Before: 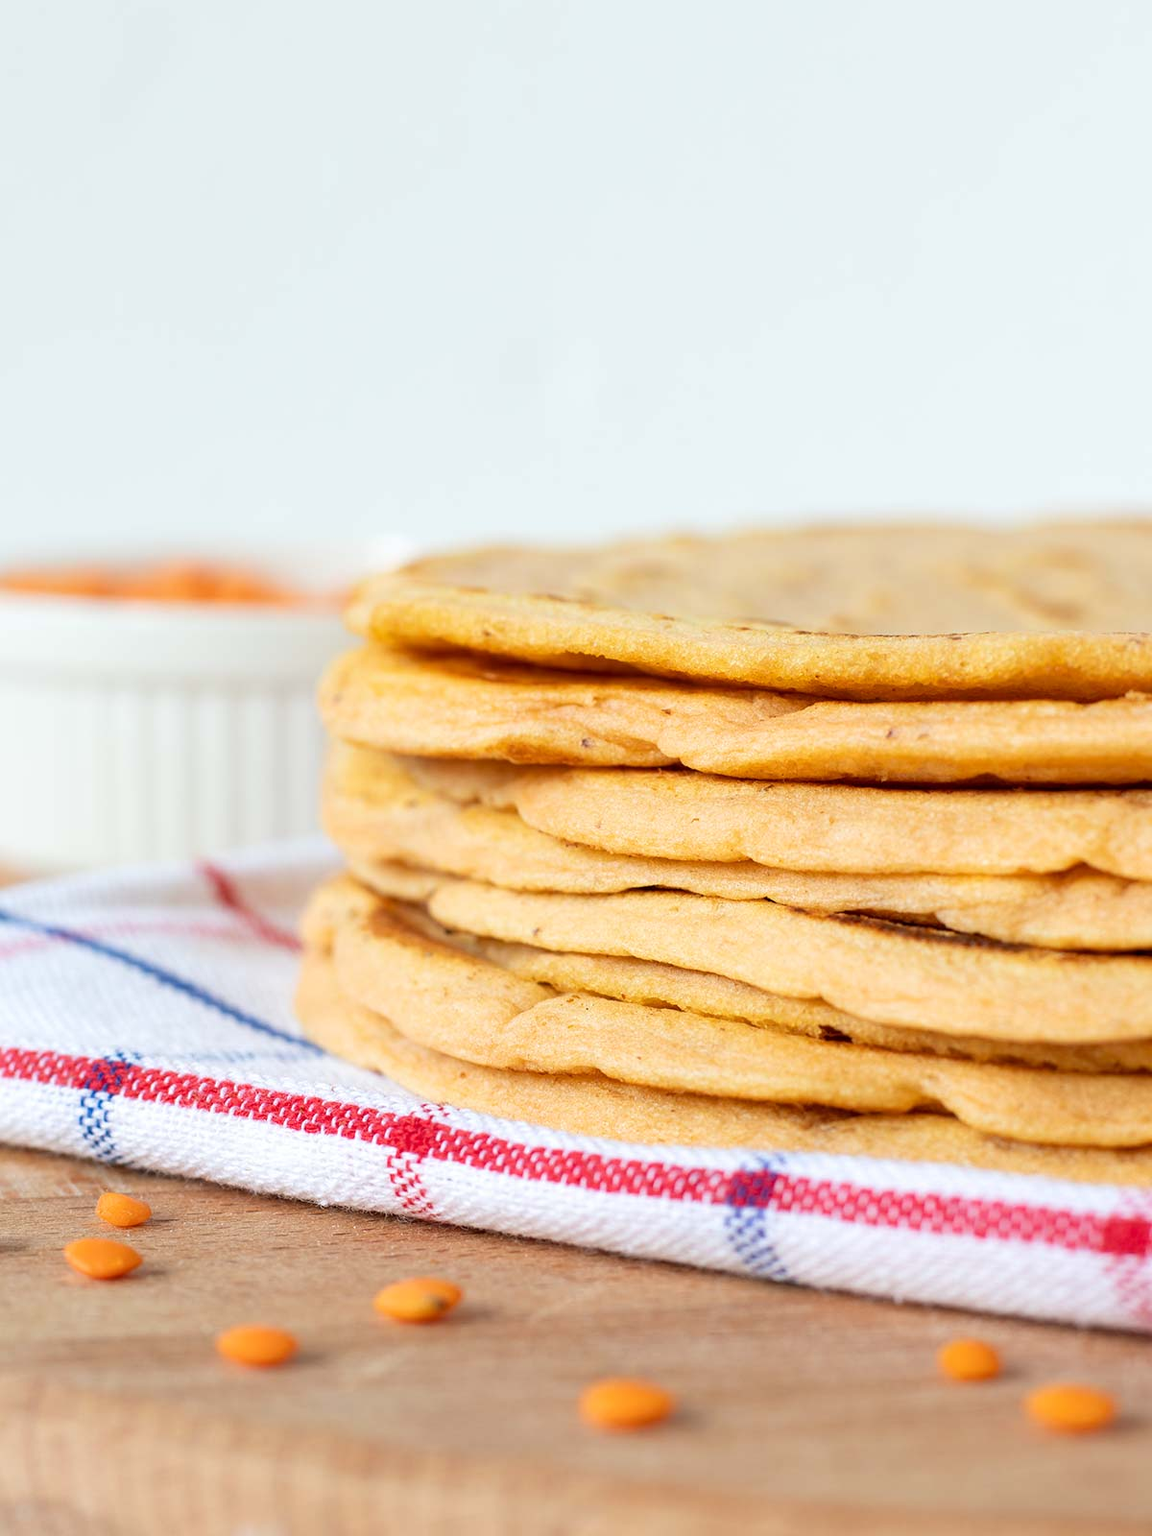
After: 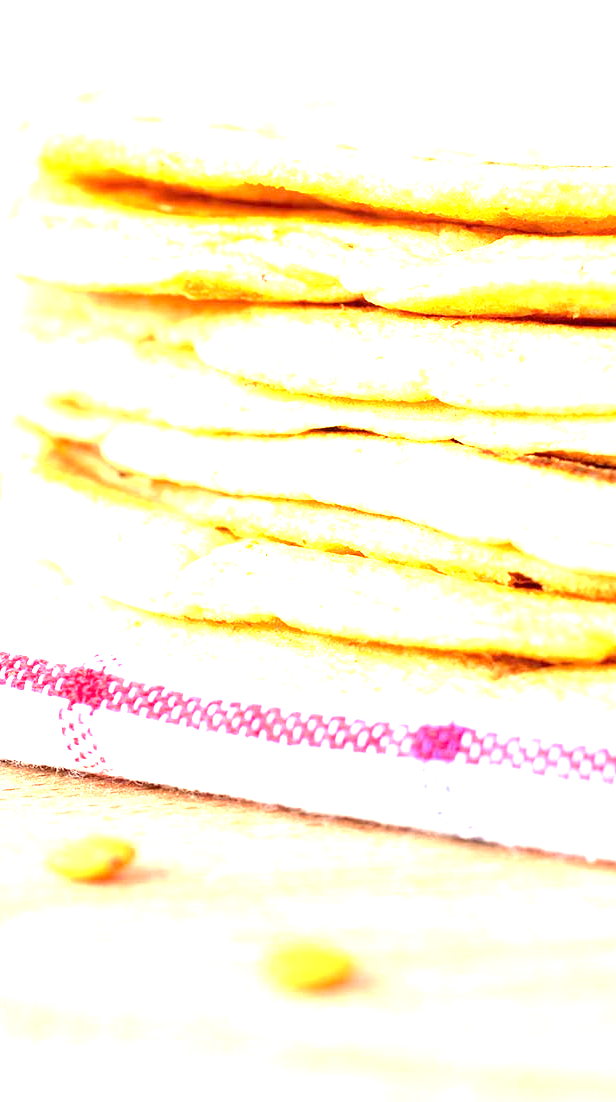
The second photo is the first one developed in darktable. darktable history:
exposure: exposure 2.244 EV, compensate highlight preservation false
crop and rotate: left 28.825%, top 31.09%, right 19.837%
